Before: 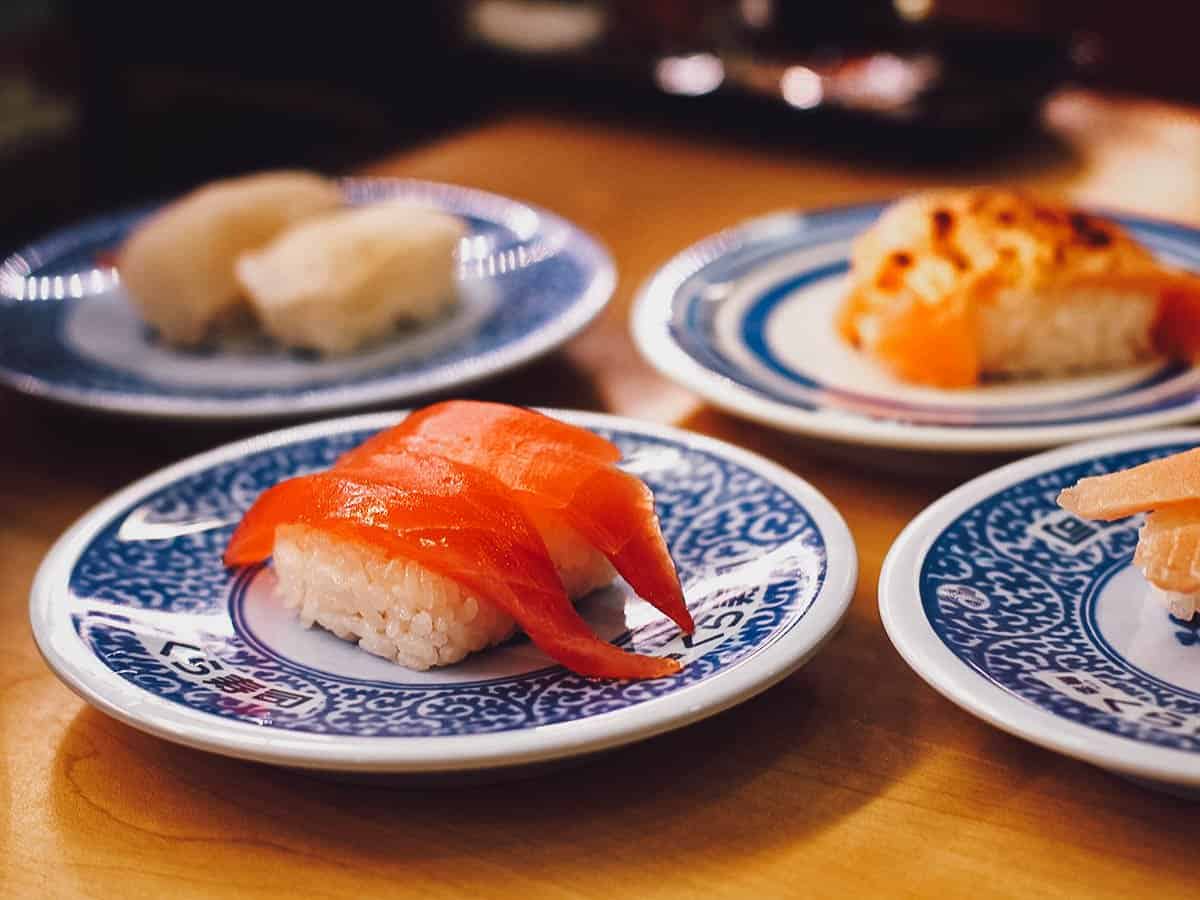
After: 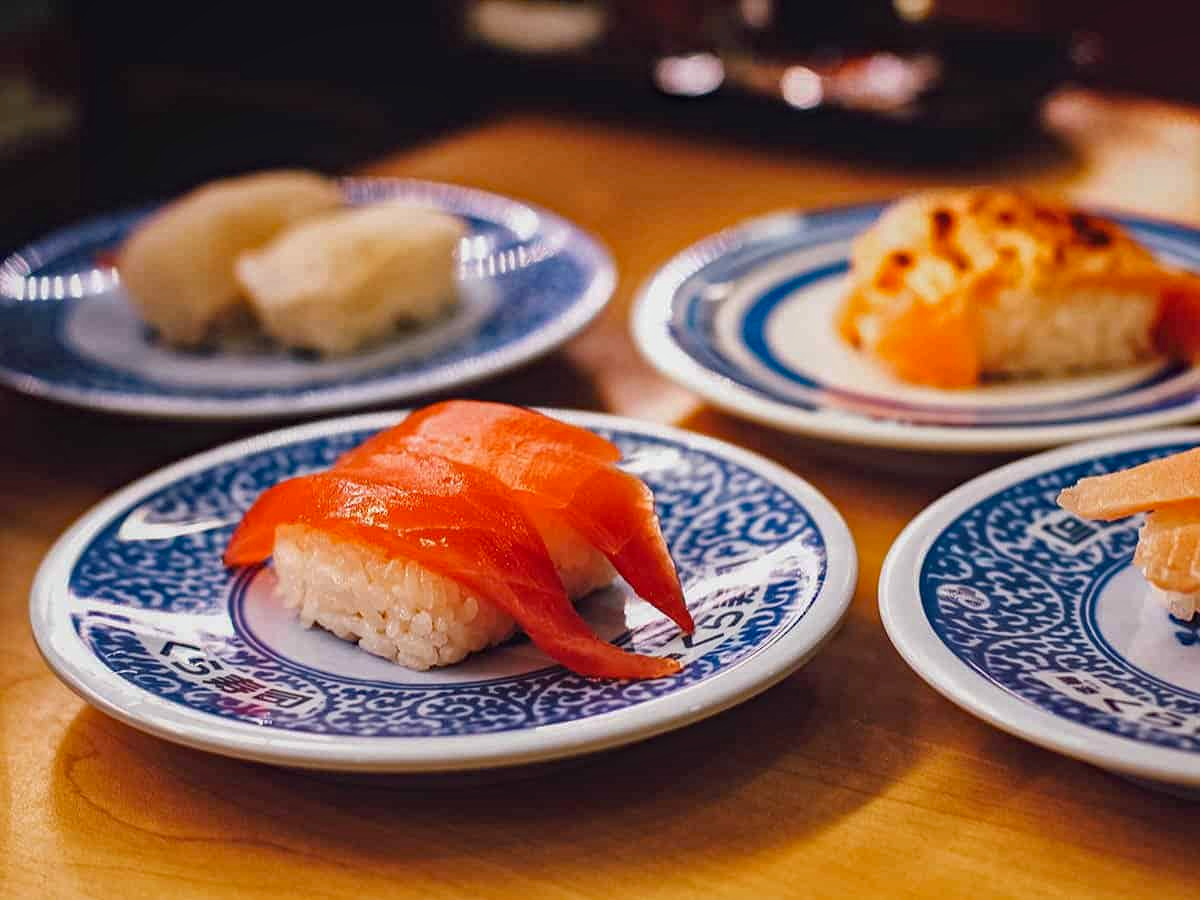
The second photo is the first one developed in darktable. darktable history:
haze removal: strength 0.25, distance 0.25, compatibility mode true, adaptive false
local contrast: detail 110%
